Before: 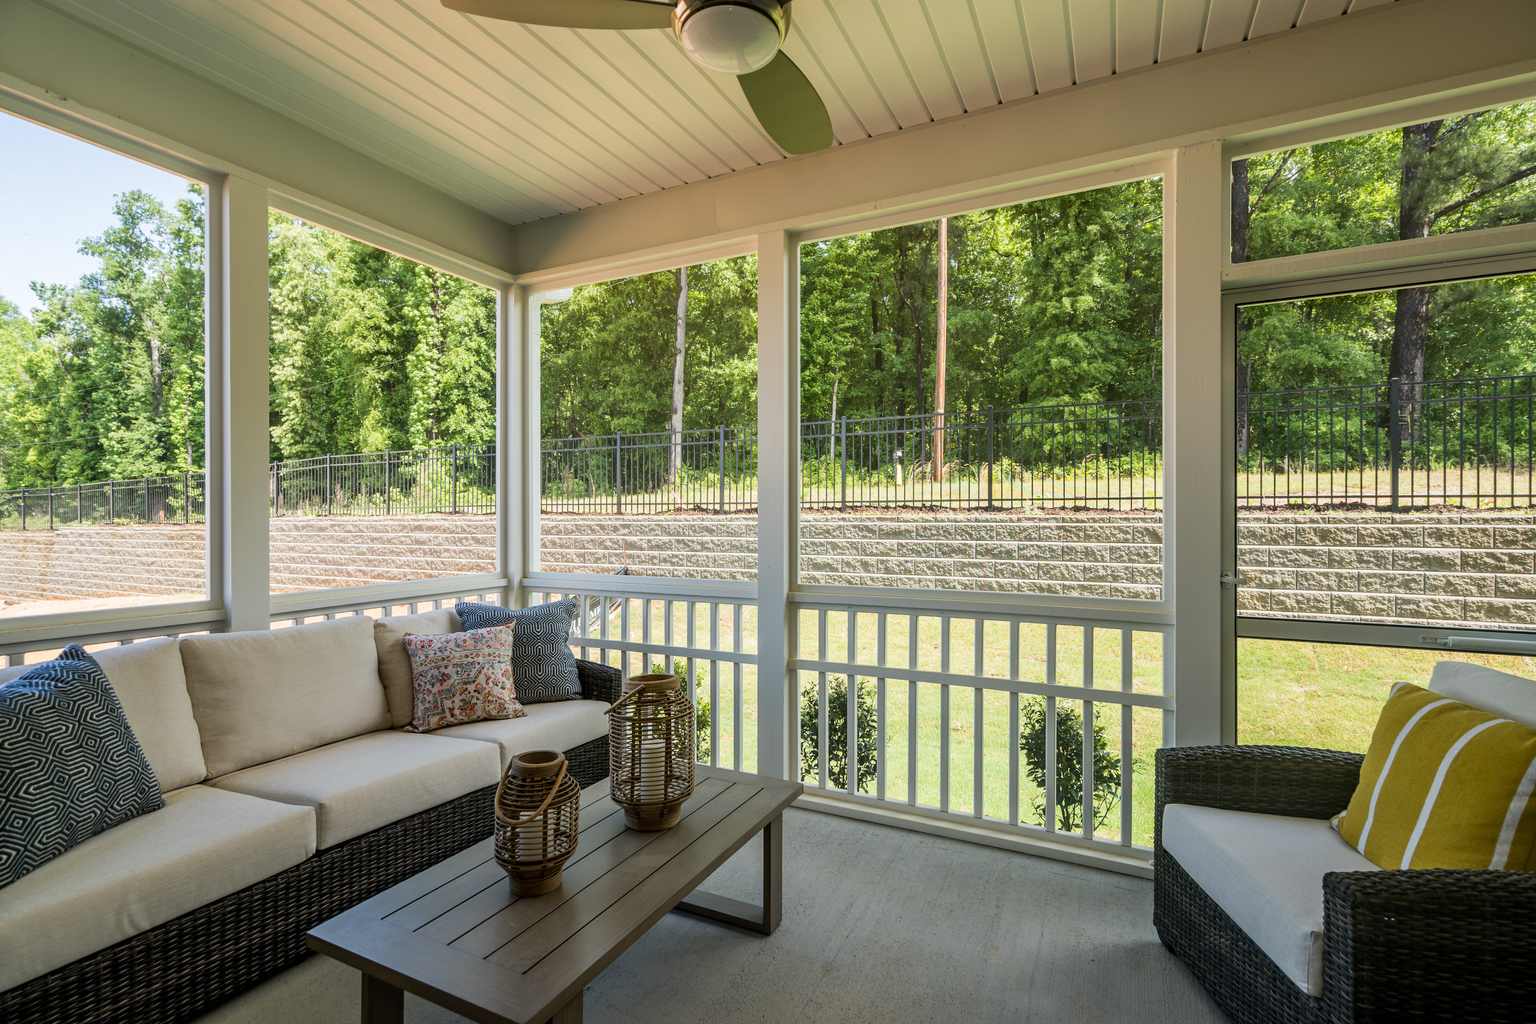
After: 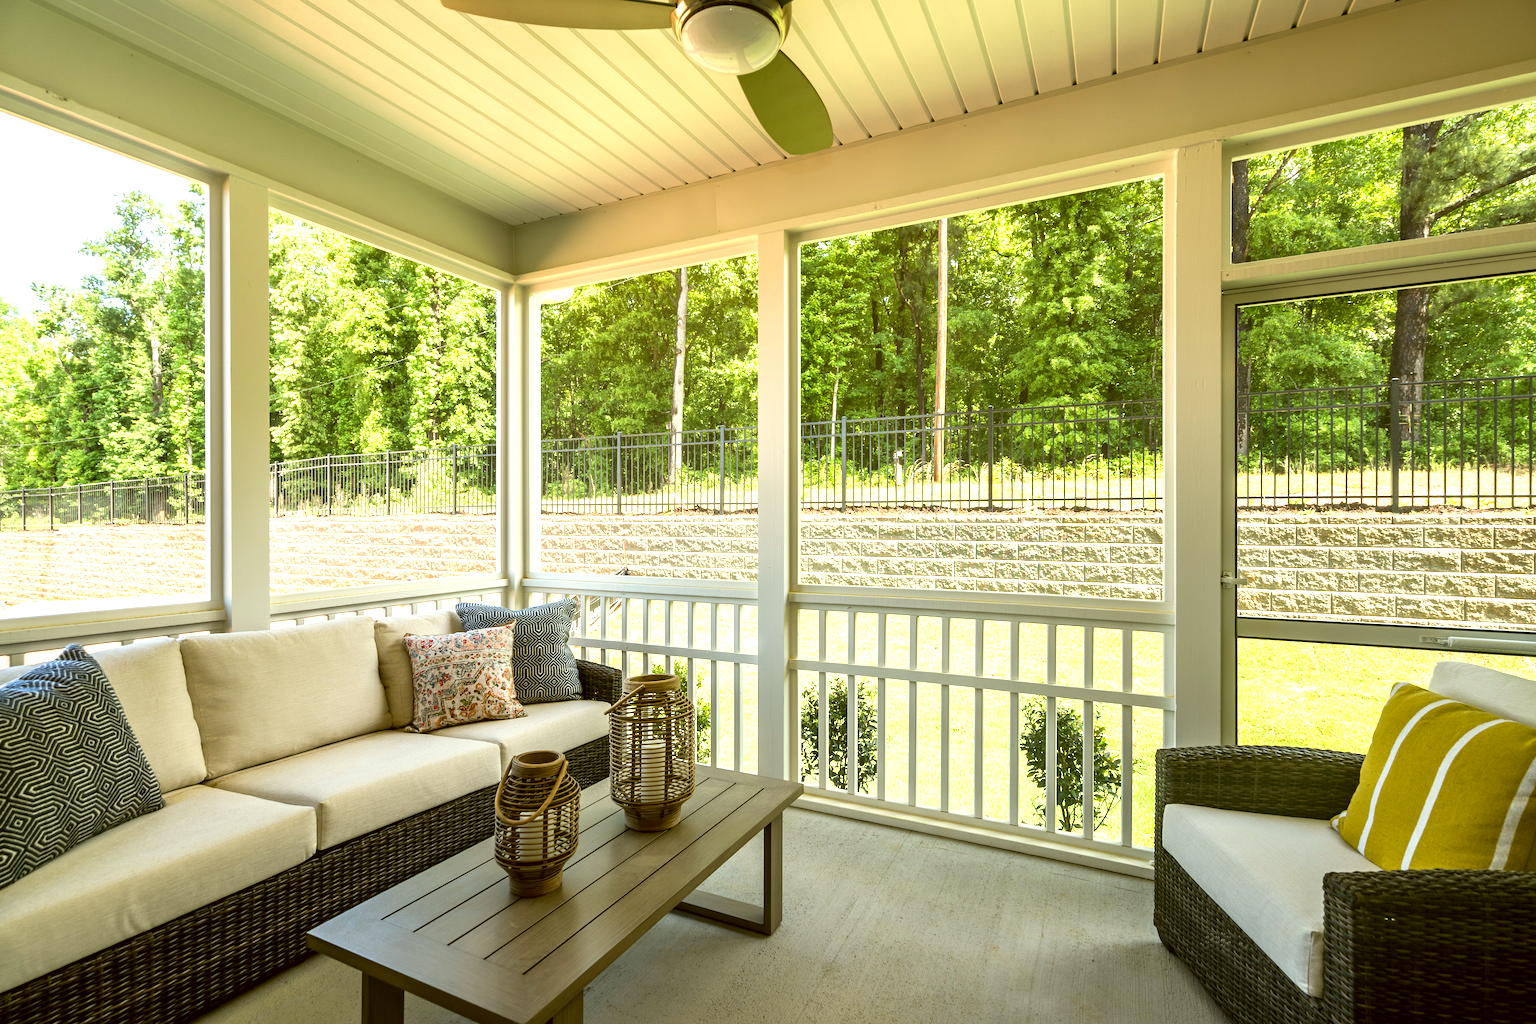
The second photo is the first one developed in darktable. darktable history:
exposure: exposure 0.92 EV, compensate exposure bias true, compensate highlight preservation false
color correction: highlights a* -1.42, highlights b* 9.98, shadows a* 0.565, shadows b* 18.72
